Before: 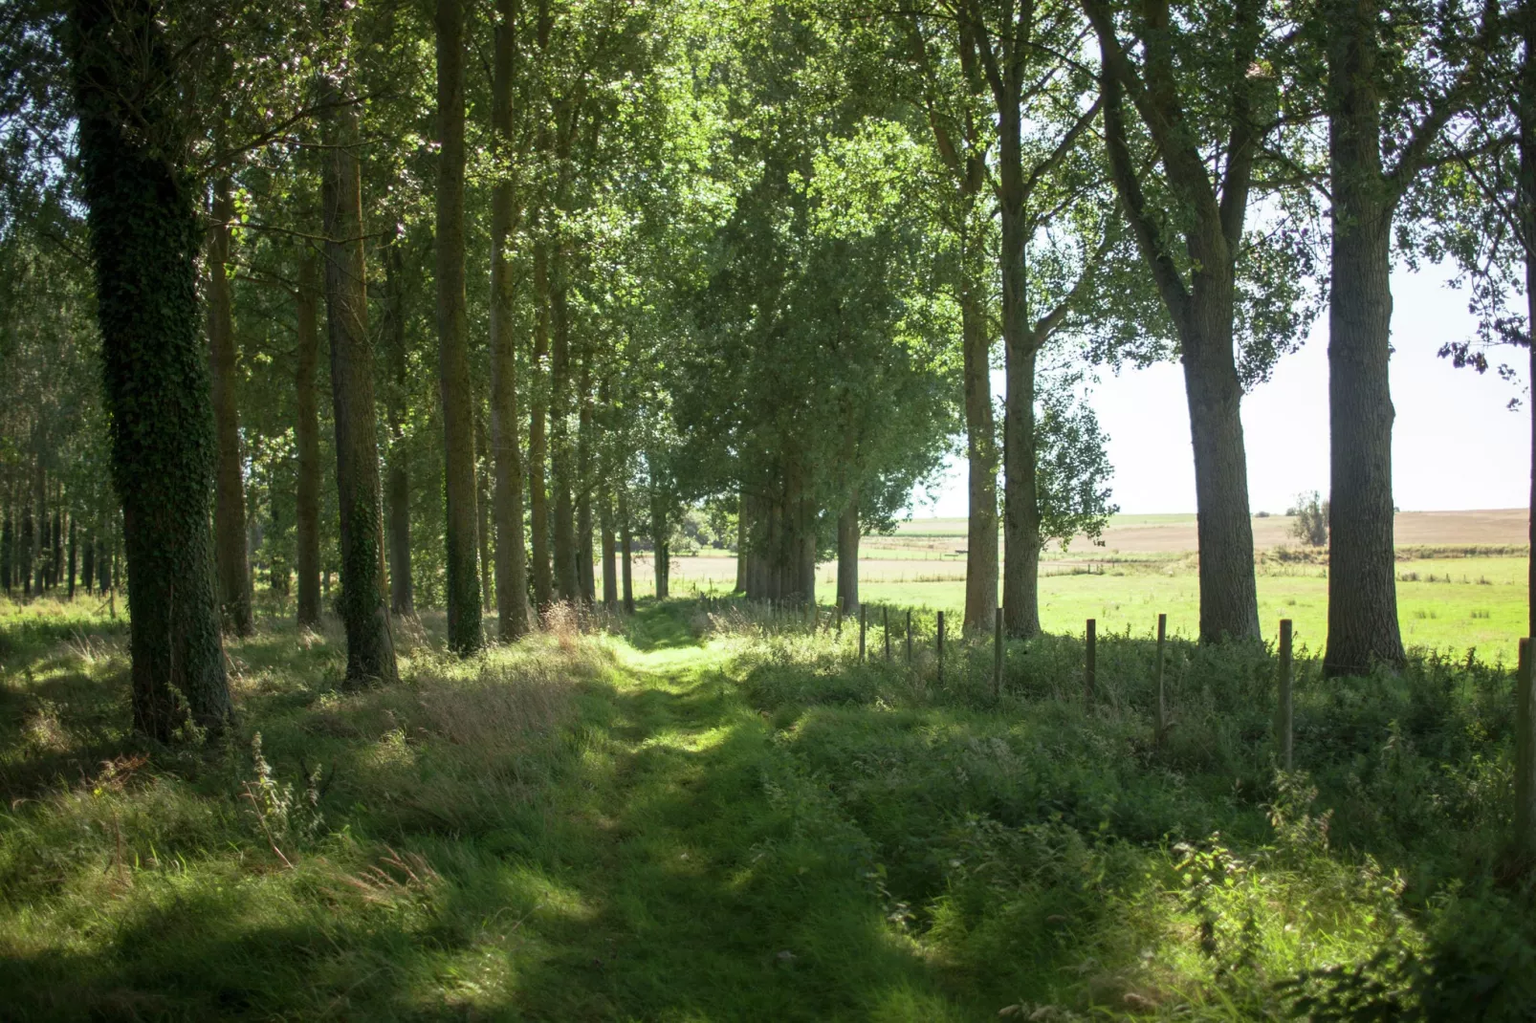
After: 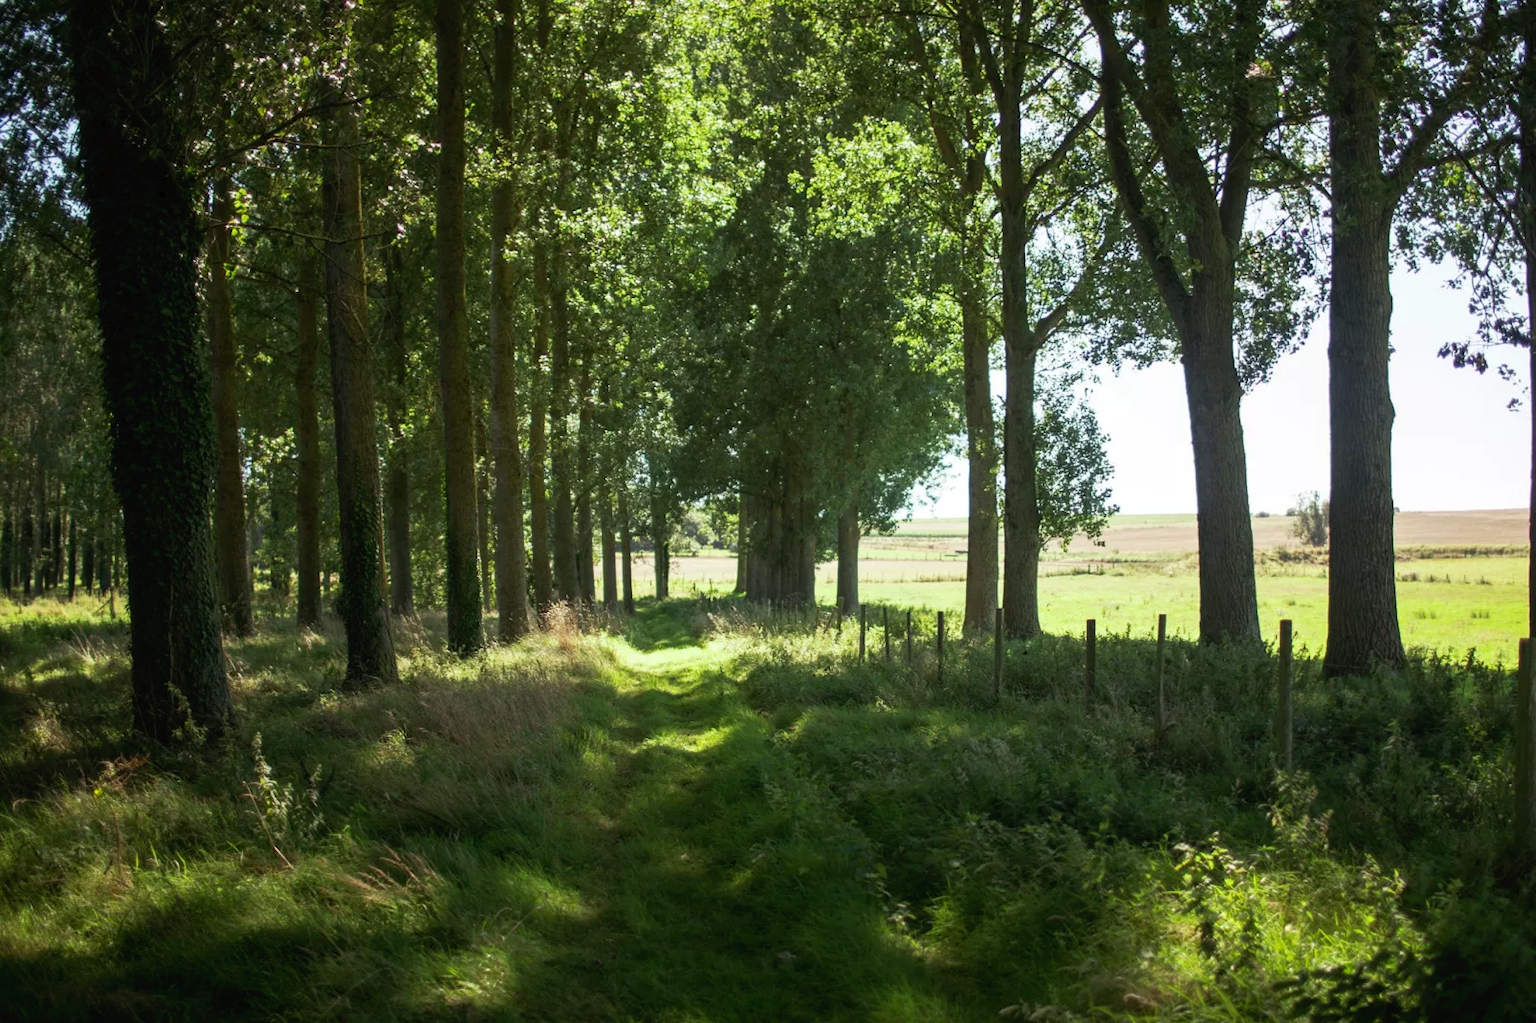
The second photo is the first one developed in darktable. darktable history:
tone curve: curves: ch0 [(0, 0) (0.003, 0.019) (0.011, 0.019) (0.025, 0.022) (0.044, 0.026) (0.069, 0.032) (0.1, 0.052) (0.136, 0.081) (0.177, 0.123) (0.224, 0.17) (0.277, 0.219) (0.335, 0.276) (0.399, 0.344) (0.468, 0.421) (0.543, 0.508) (0.623, 0.604) (0.709, 0.705) (0.801, 0.797) (0.898, 0.894) (1, 1)], preserve colors none
